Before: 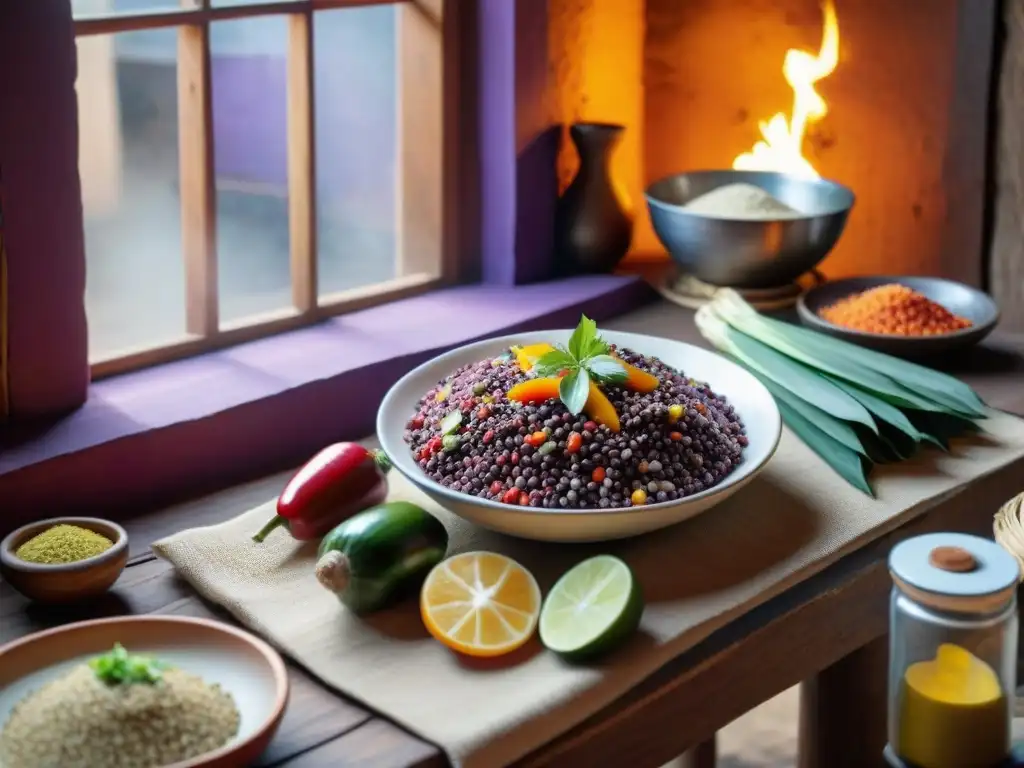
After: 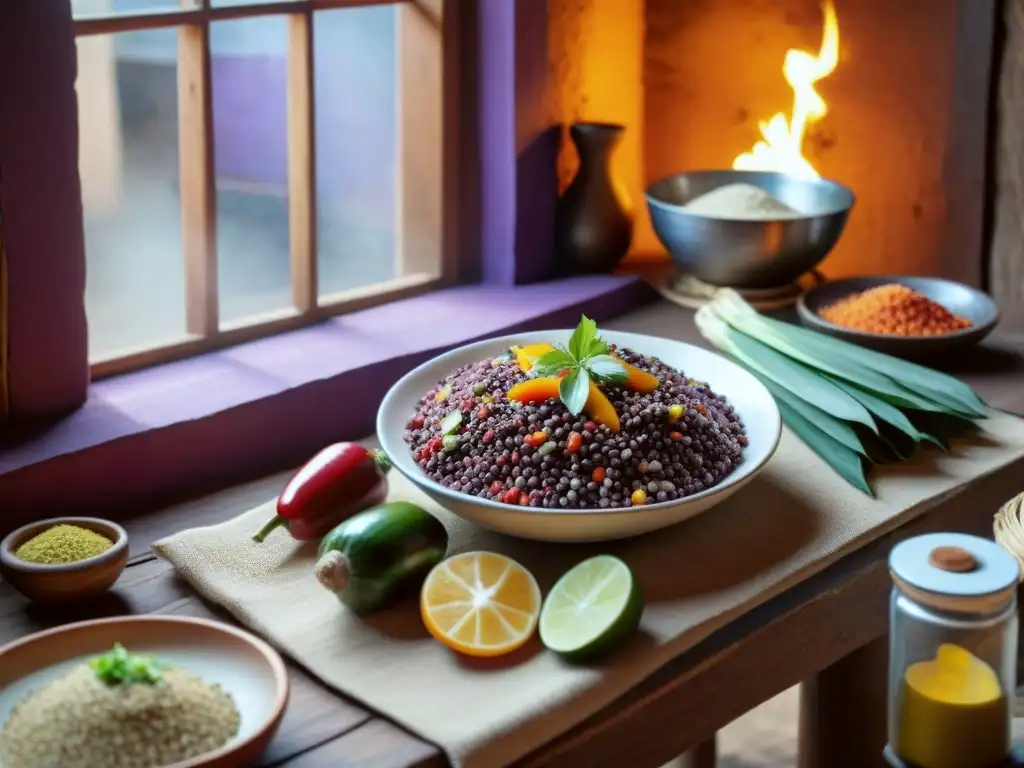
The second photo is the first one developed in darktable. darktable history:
color correction: highlights a* -2.91, highlights b* -2.38, shadows a* 1.96, shadows b* 2.7
color zones: curves: ch0 [(0.068, 0.464) (0.25, 0.5) (0.48, 0.508) (0.75, 0.536) (0.886, 0.476) (0.967, 0.456)]; ch1 [(0.066, 0.456) (0.25, 0.5) (0.616, 0.508) (0.746, 0.56) (0.934, 0.444)]
